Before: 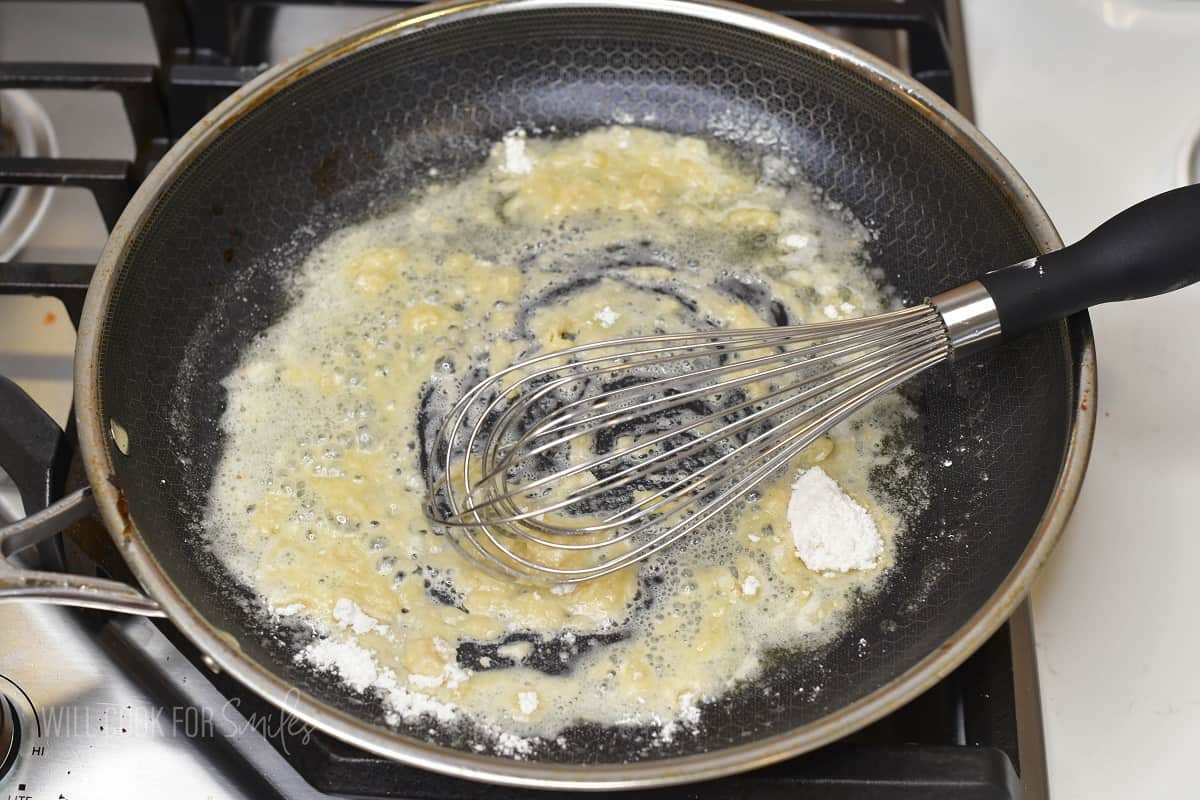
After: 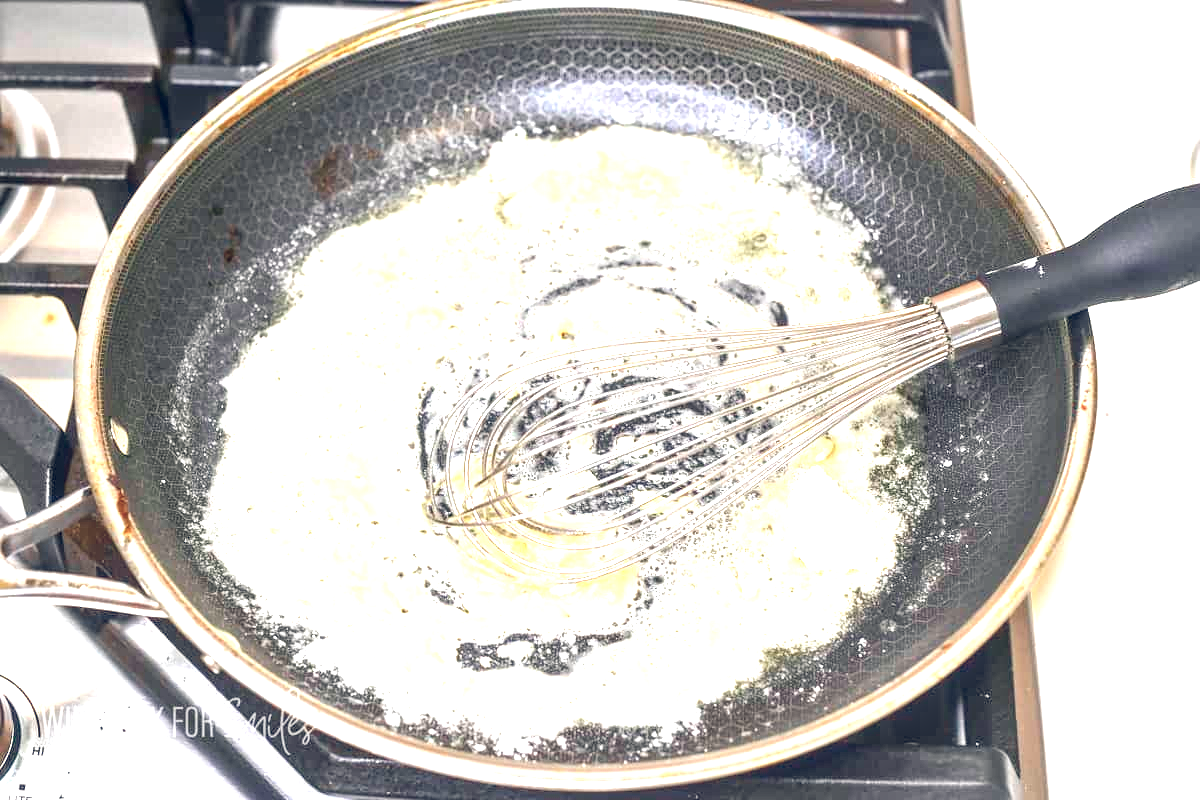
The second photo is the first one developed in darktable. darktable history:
color balance rgb: shadows lift › chroma 3.124%, shadows lift › hue 242.16°, global offset › chroma 0.122%, global offset › hue 253.38°, perceptual saturation grading › global saturation -11.494%, contrast -9.599%
exposure: black level correction 0, exposure 2.132 EV, compensate highlight preservation false
local contrast: highlights 61%, detail 143%, midtone range 0.423
